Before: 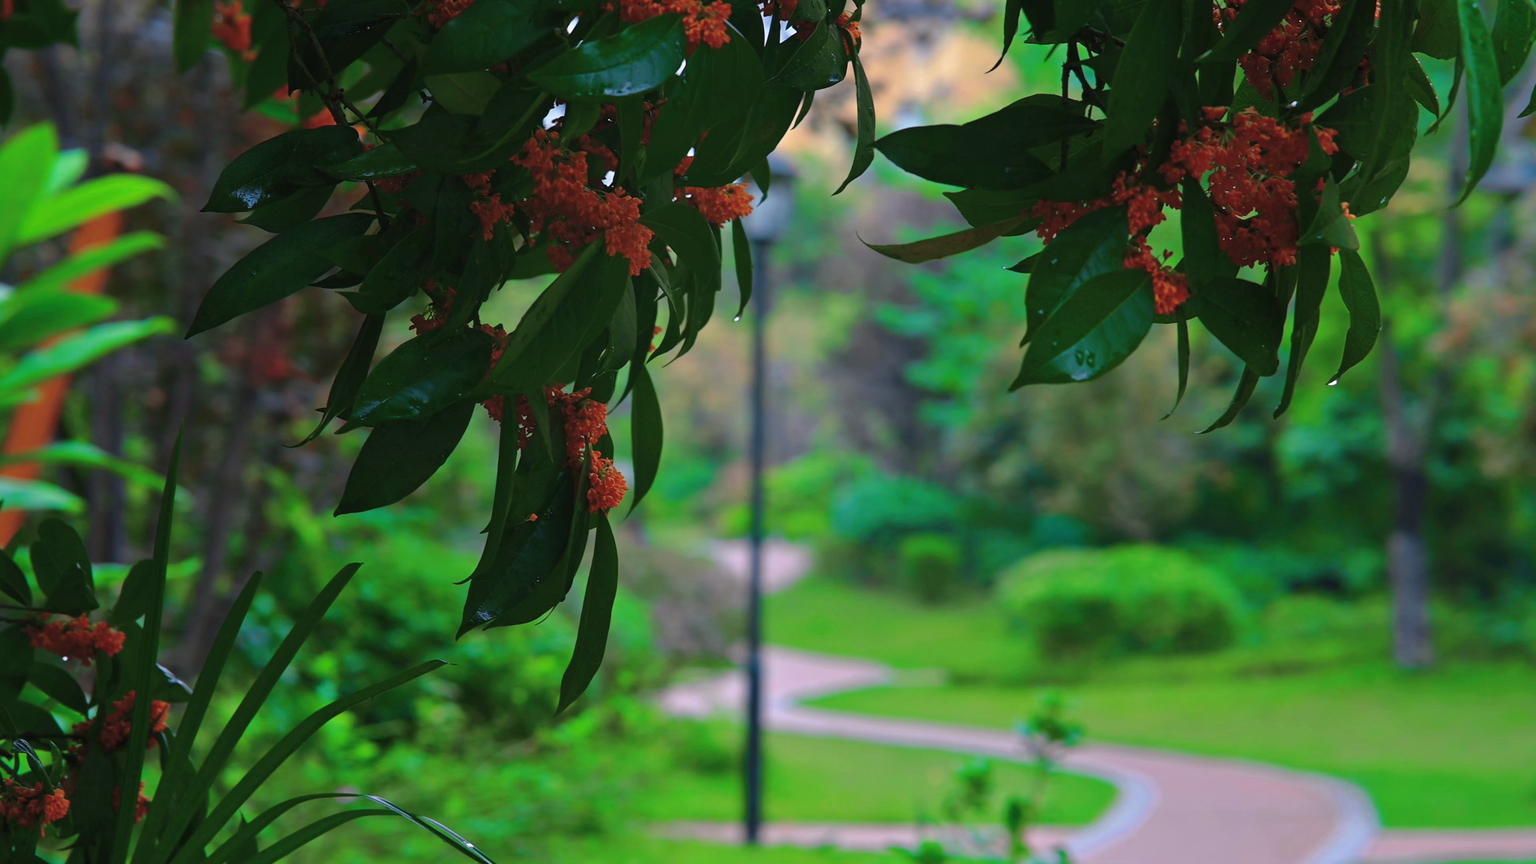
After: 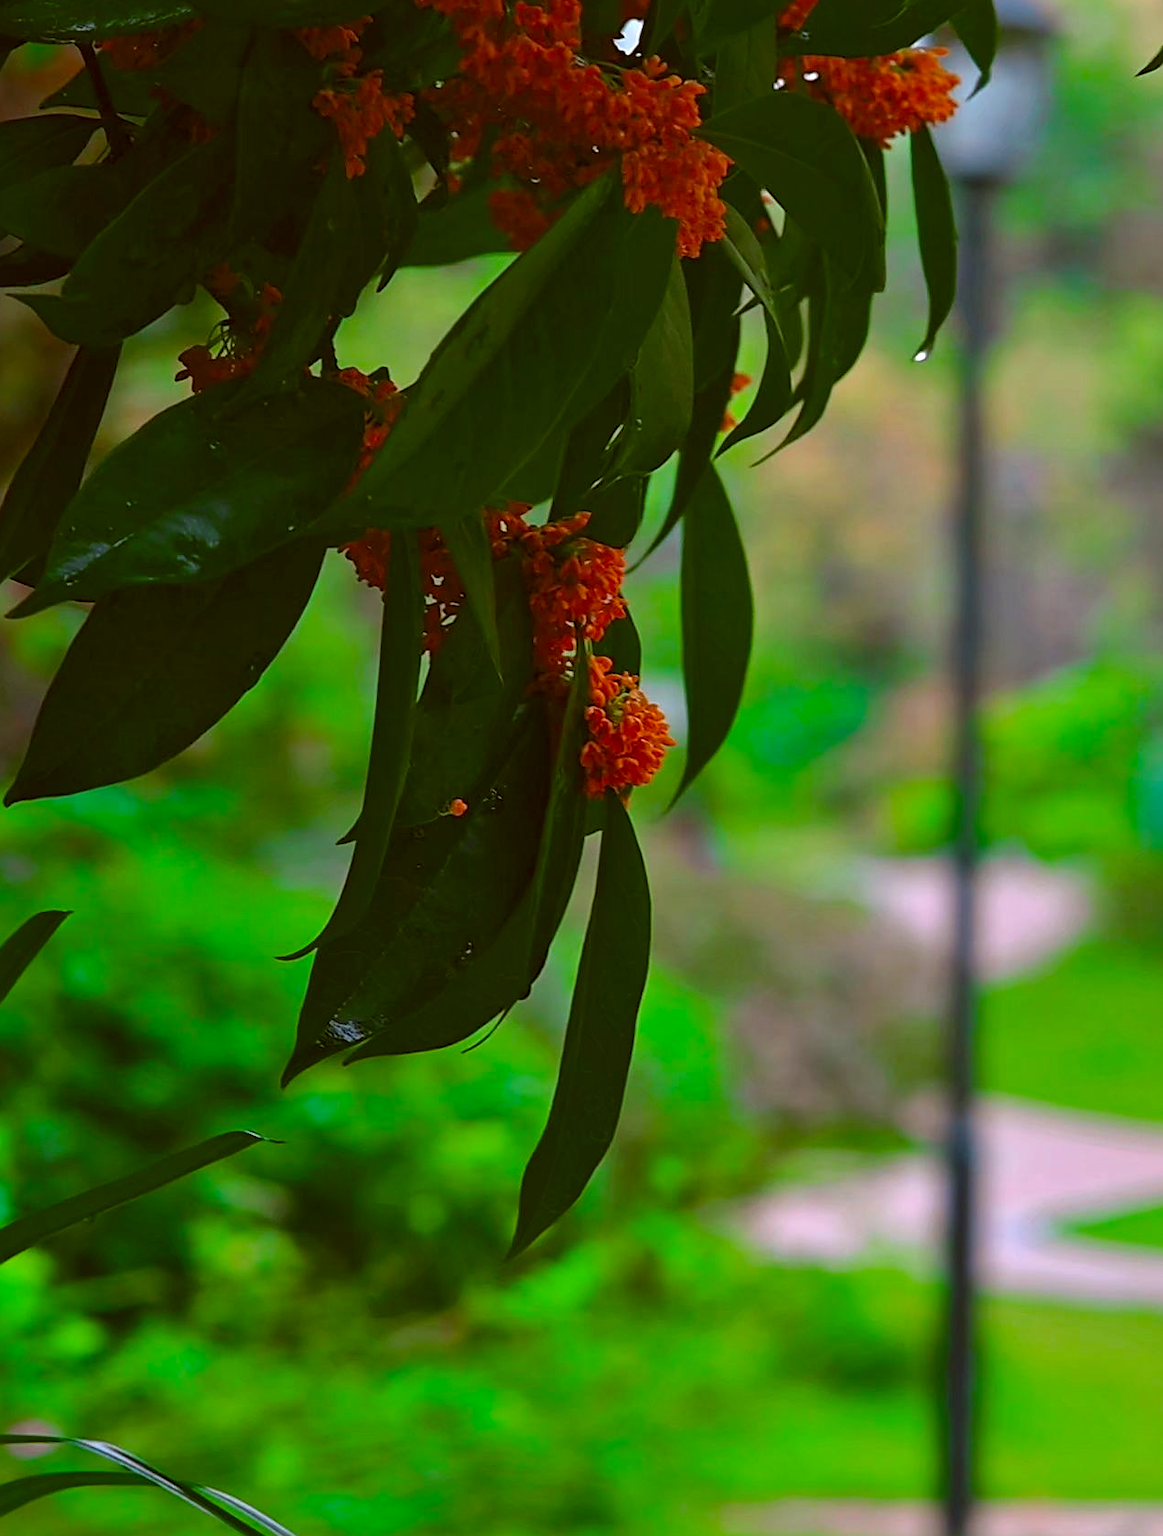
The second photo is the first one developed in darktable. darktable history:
crop and rotate: left 21.627%, top 18.829%, right 45.048%, bottom 2.981%
color balance rgb: shadows lift › hue 85.21°, perceptual saturation grading › global saturation 30.687%
exposure: exposure 0.078 EV, compensate highlight preservation false
local contrast: mode bilateral grid, contrast 20, coarseness 51, detail 119%, midtone range 0.2
color correction: highlights a* -0.569, highlights b* 0.169, shadows a* 5.02, shadows b* 20.1
sharpen: radius 1.971
